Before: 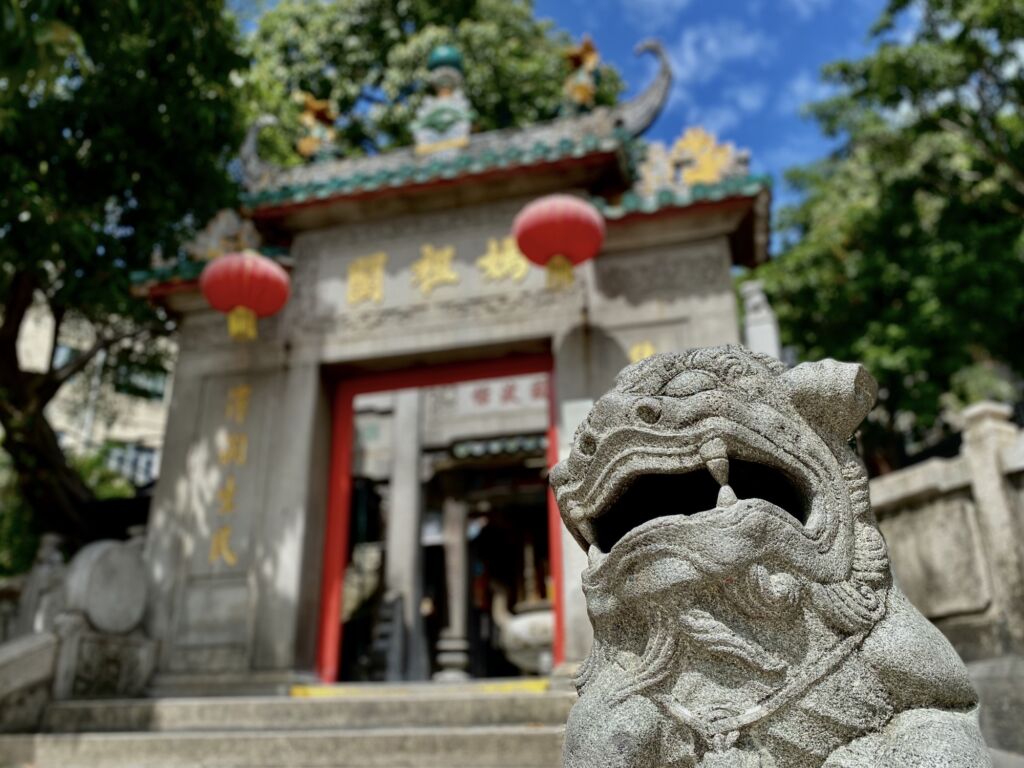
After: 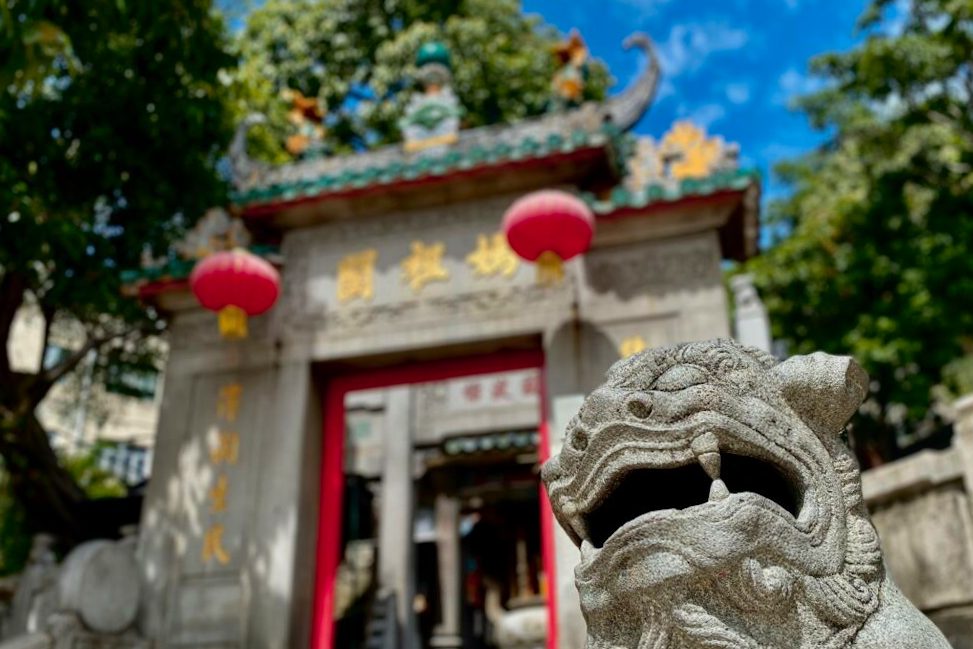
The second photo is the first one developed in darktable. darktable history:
crop and rotate: angle 0.525°, left 0.378%, right 3.443%, bottom 14.363%
color zones: curves: ch1 [(0.235, 0.558) (0.75, 0.5)]; ch2 [(0.25, 0.462) (0.749, 0.457)]
